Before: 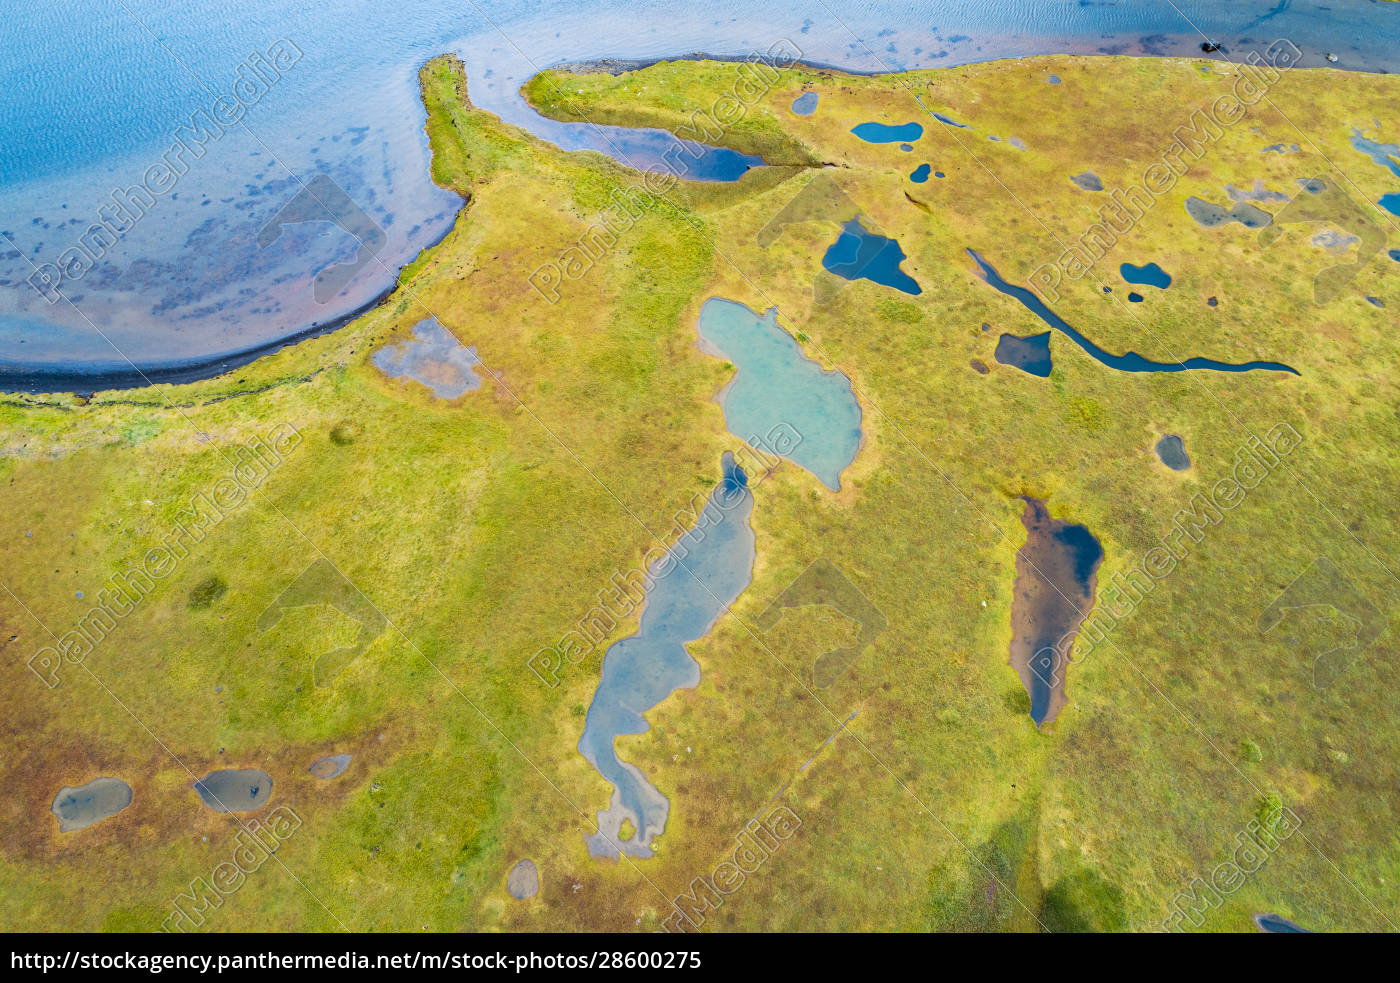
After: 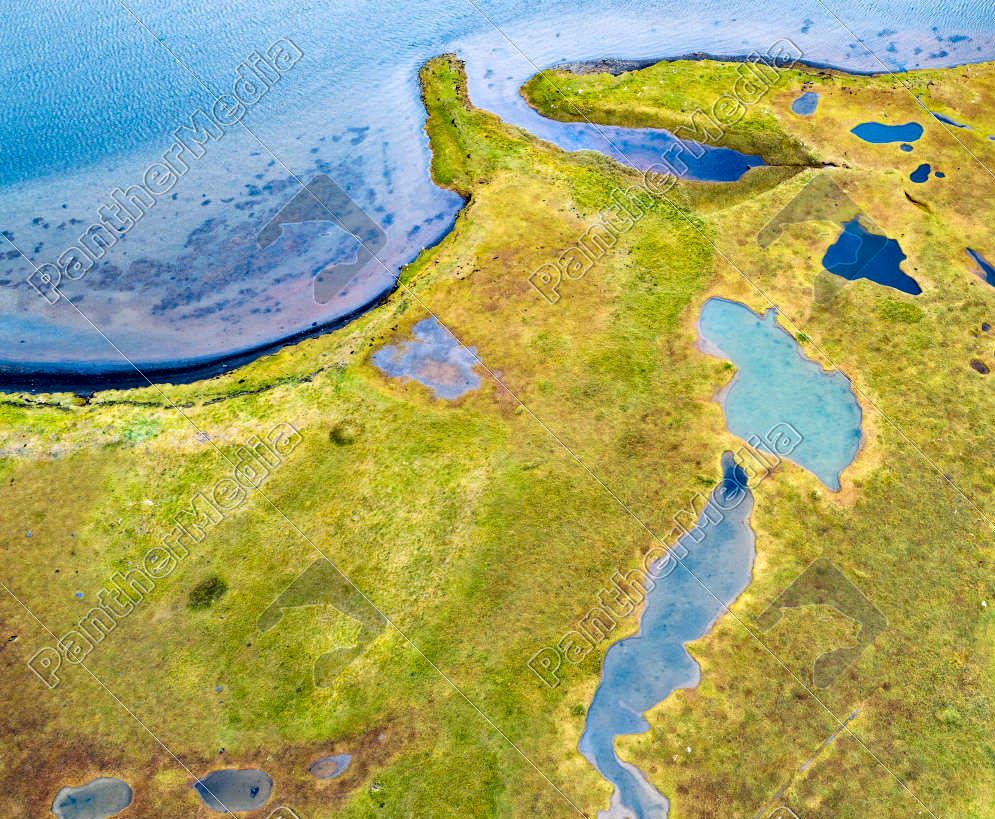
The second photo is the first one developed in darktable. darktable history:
crop: right 28.885%, bottom 16.626%
contrast equalizer: octaves 7, y [[0.627 ×6], [0.563 ×6], [0 ×6], [0 ×6], [0 ×6]]
